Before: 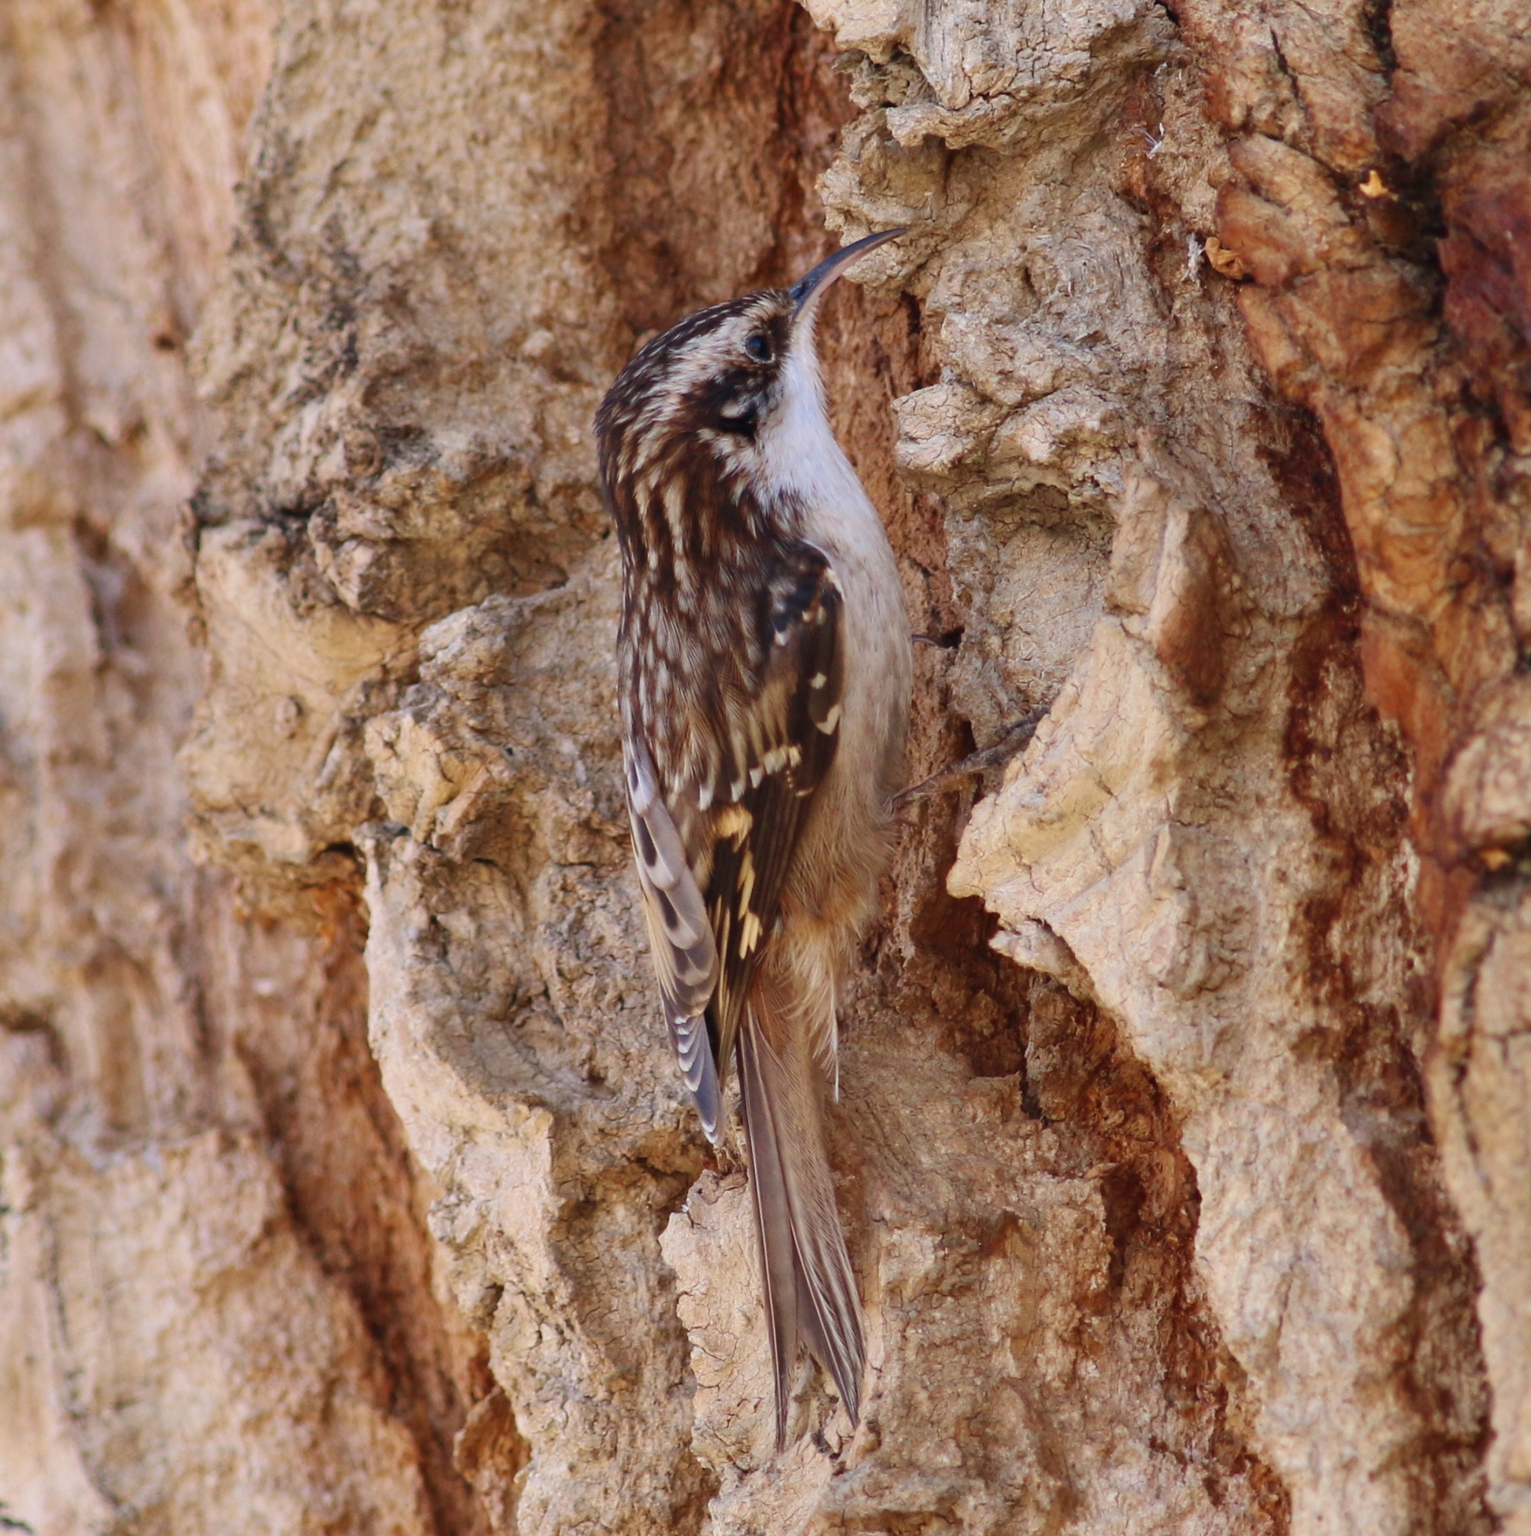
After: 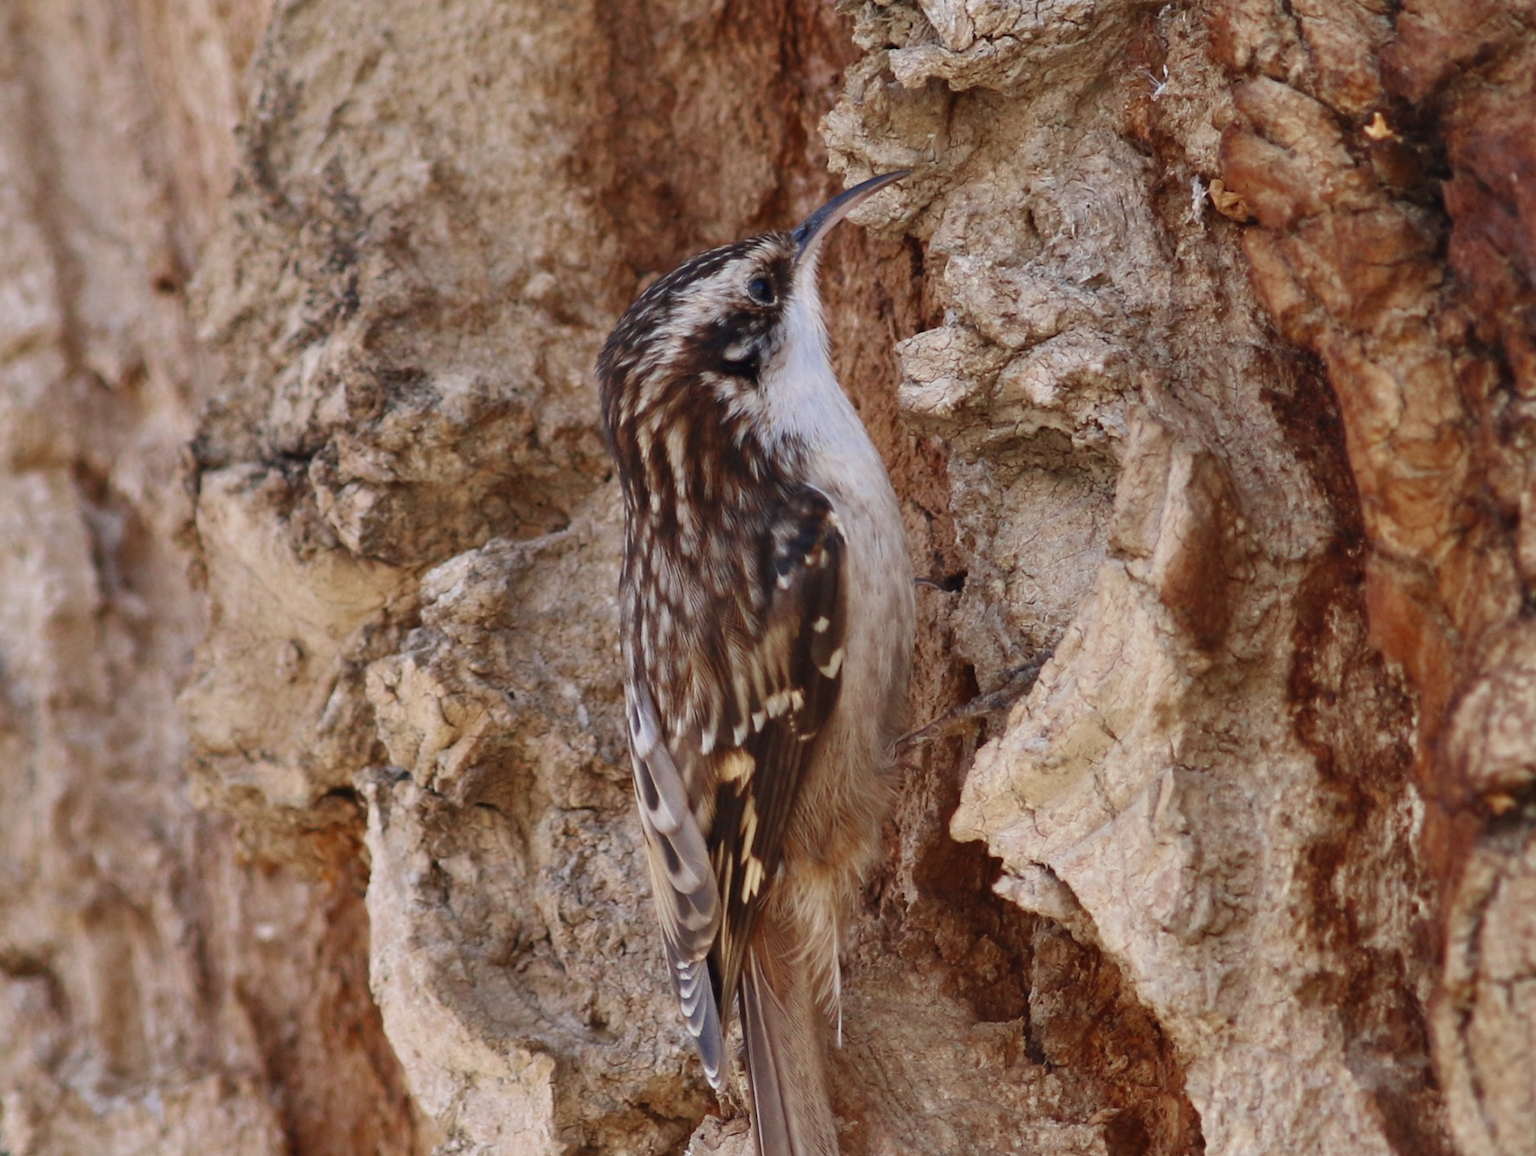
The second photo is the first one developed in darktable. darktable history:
crop: top 3.857%, bottom 21.132%
tone equalizer: on, module defaults
color zones: curves: ch0 [(0, 0.5) (0.125, 0.4) (0.25, 0.5) (0.375, 0.4) (0.5, 0.4) (0.625, 0.35) (0.75, 0.35) (0.875, 0.5)]; ch1 [(0, 0.35) (0.125, 0.45) (0.25, 0.35) (0.375, 0.35) (0.5, 0.35) (0.625, 0.35) (0.75, 0.45) (0.875, 0.35)]; ch2 [(0, 0.6) (0.125, 0.5) (0.25, 0.5) (0.375, 0.6) (0.5, 0.6) (0.625, 0.5) (0.75, 0.5) (0.875, 0.5)]
shadows and highlights: shadows 40, highlights -54, highlights color adjustment 46%, low approximation 0.01, soften with gaussian
white balance: emerald 1
